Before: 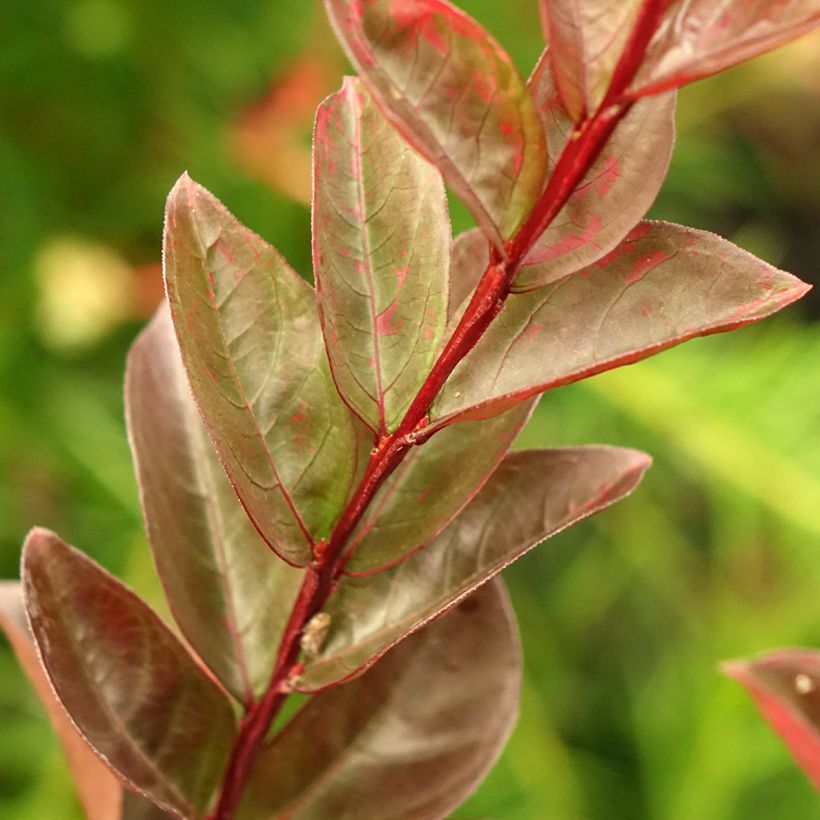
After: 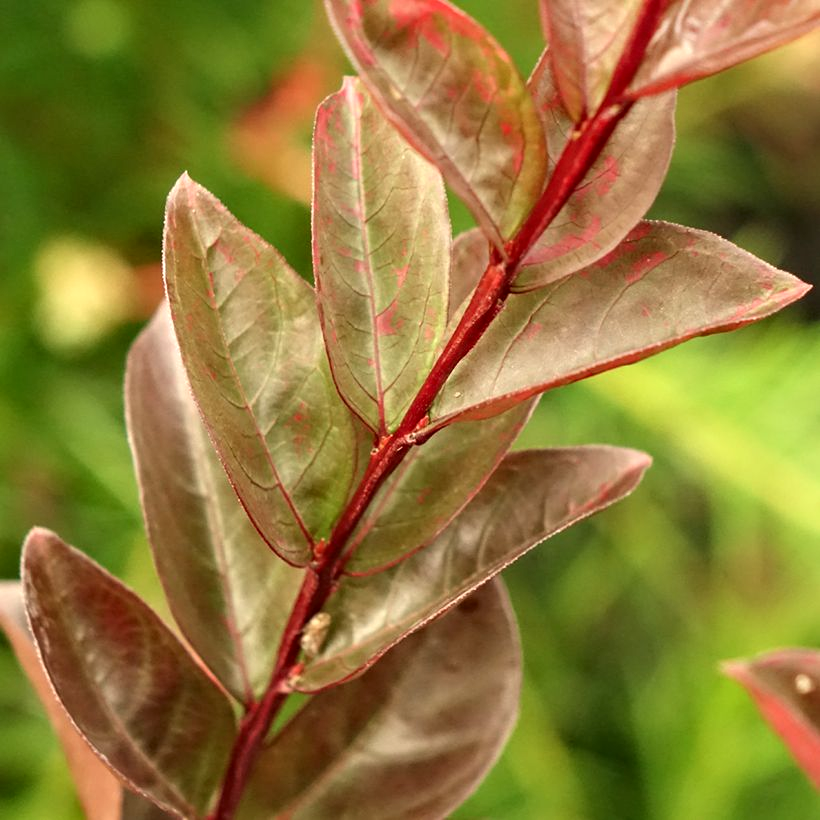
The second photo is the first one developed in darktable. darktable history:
shadows and highlights: highlights 71.52, soften with gaussian
contrast equalizer: octaves 7, y [[0.535, 0.543, 0.548, 0.548, 0.542, 0.532], [0.5 ×6], [0.5 ×6], [0 ×6], [0 ×6]]
